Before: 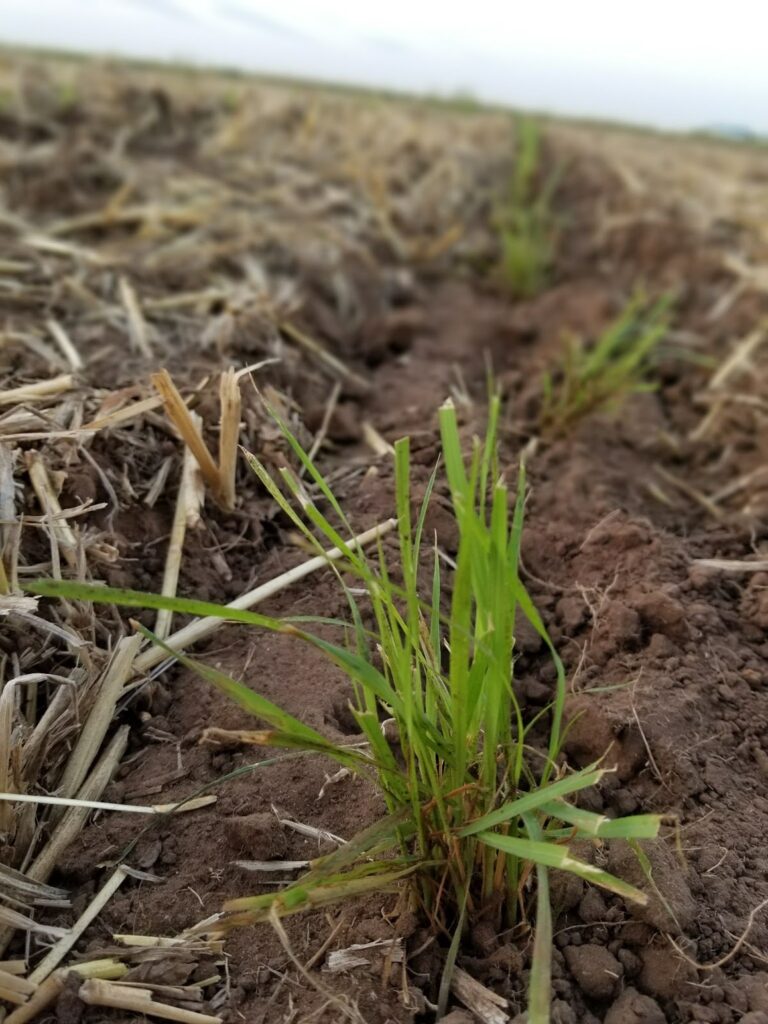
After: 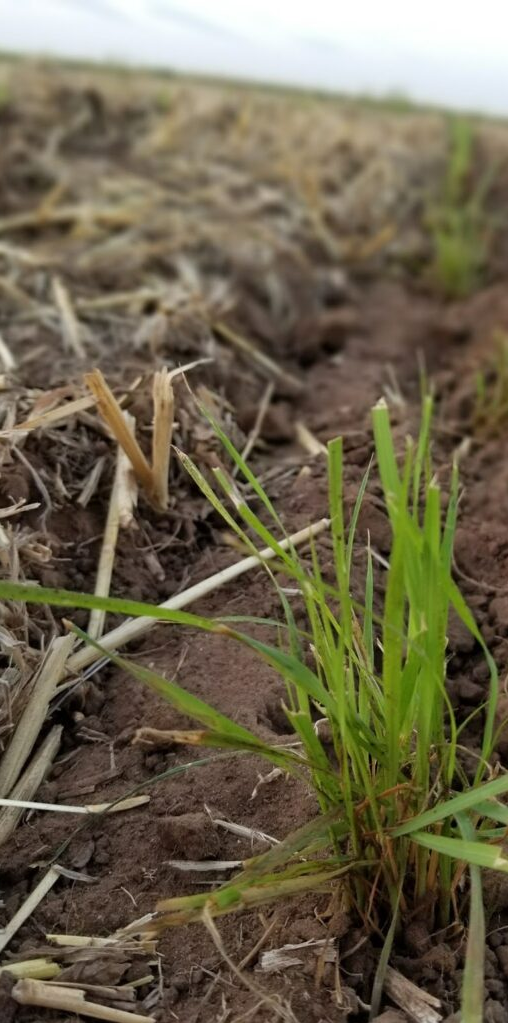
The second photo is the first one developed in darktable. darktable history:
crop and rotate: left 8.794%, right 25.039%
